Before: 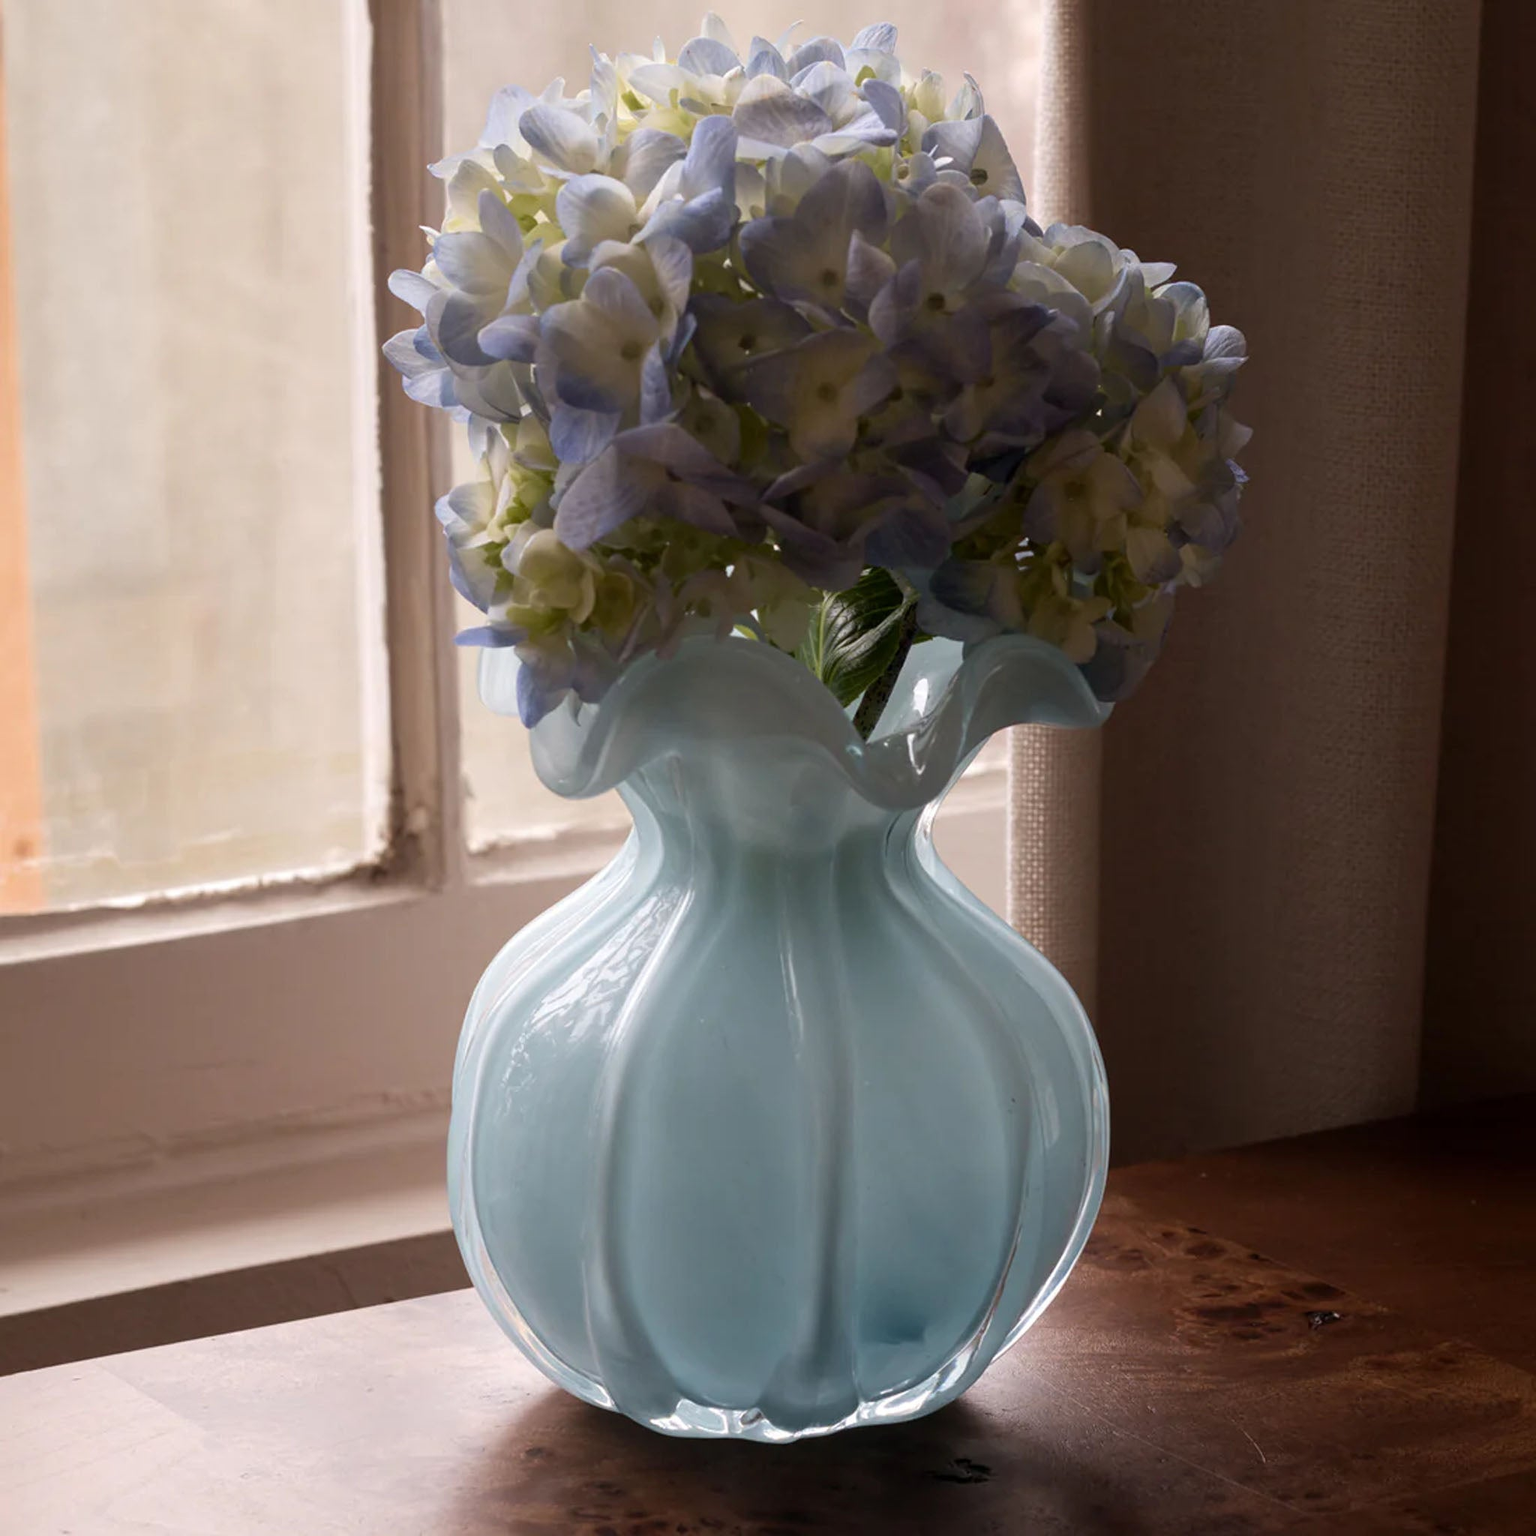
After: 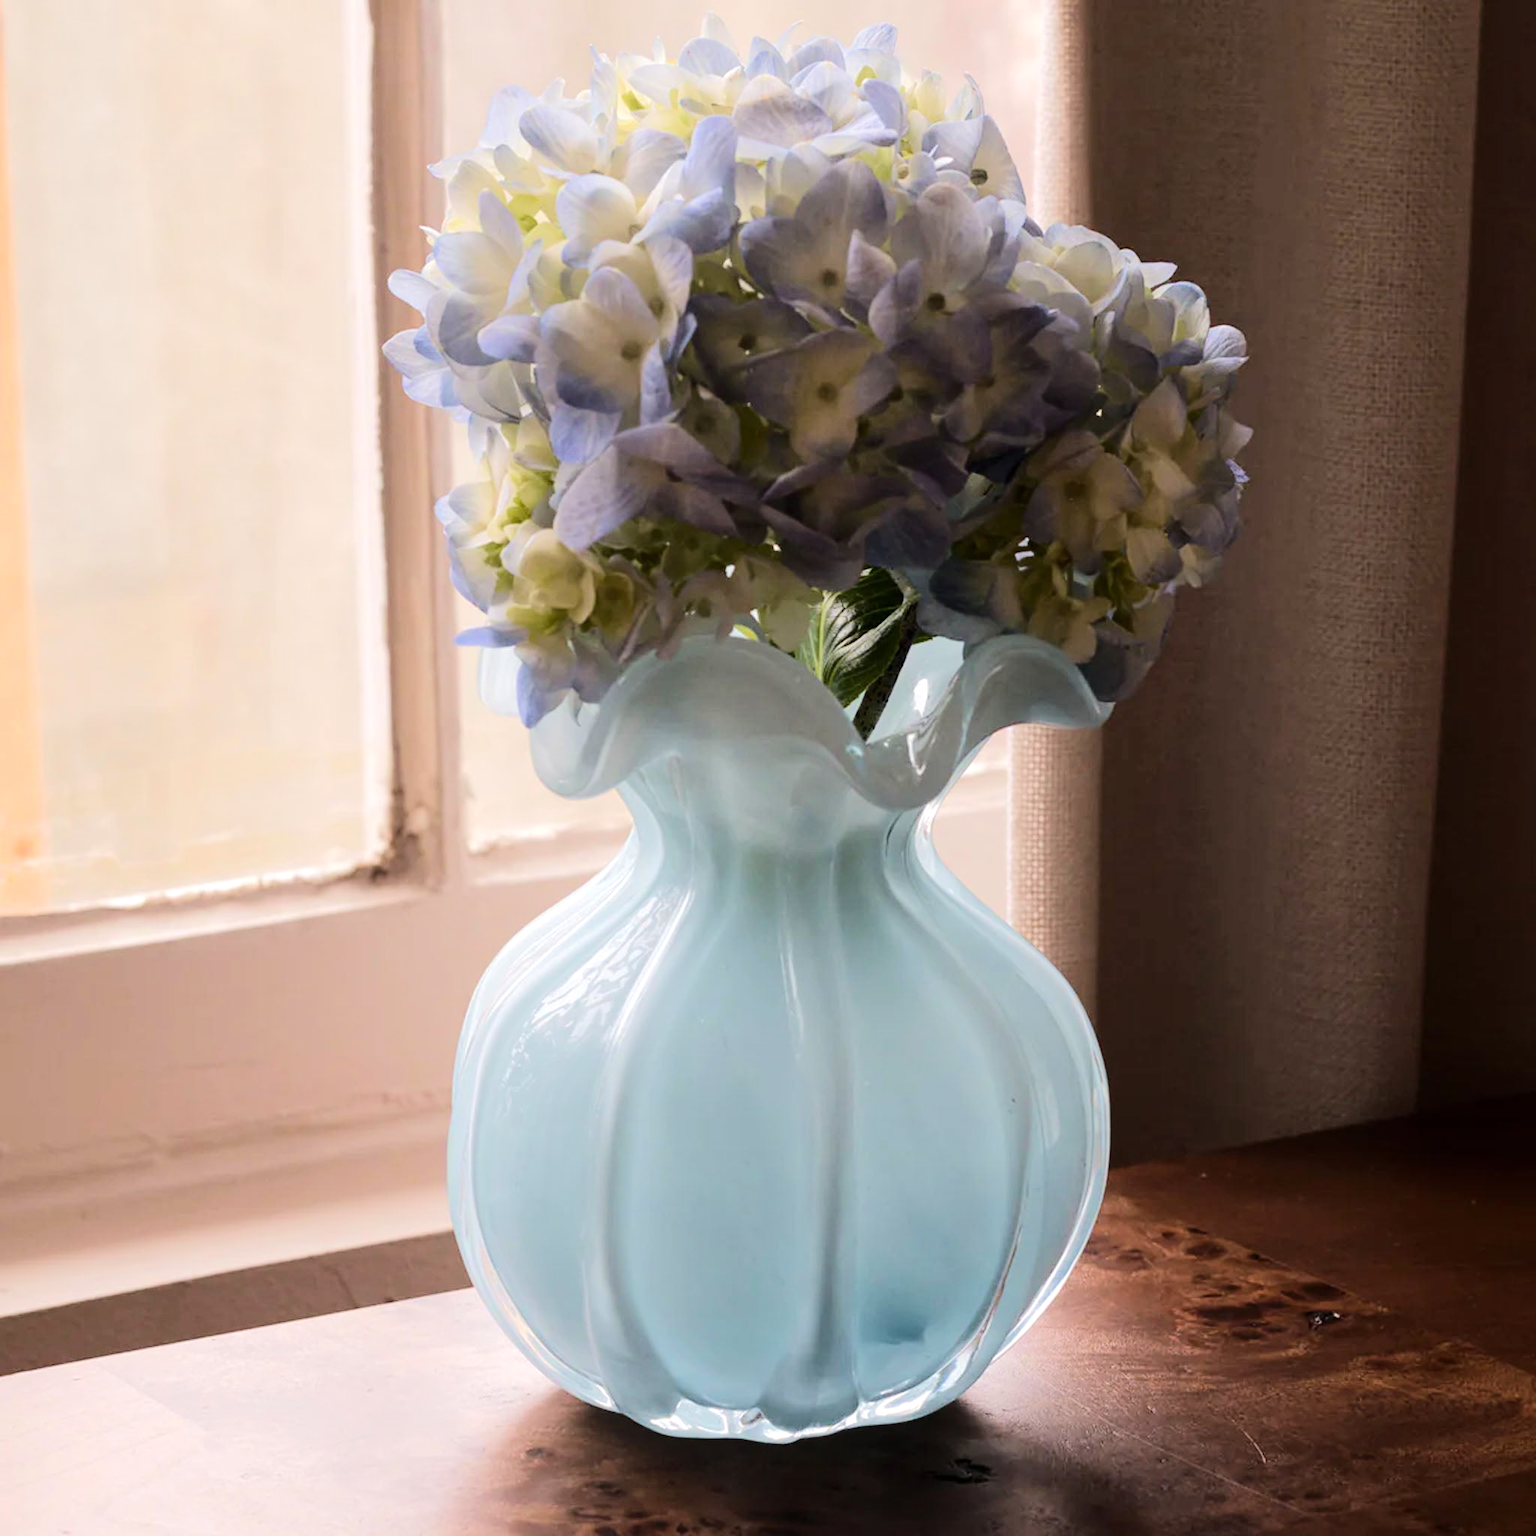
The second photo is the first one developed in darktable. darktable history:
tone equalizer: -7 EV 0.147 EV, -6 EV 0.596 EV, -5 EV 1.18 EV, -4 EV 1.33 EV, -3 EV 1.16 EV, -2 EV 0.6 EV, -1 EV 0.163 EV, edges refinement/feathering 500, mask exposure compensation -1.57 EV, preserve details no
